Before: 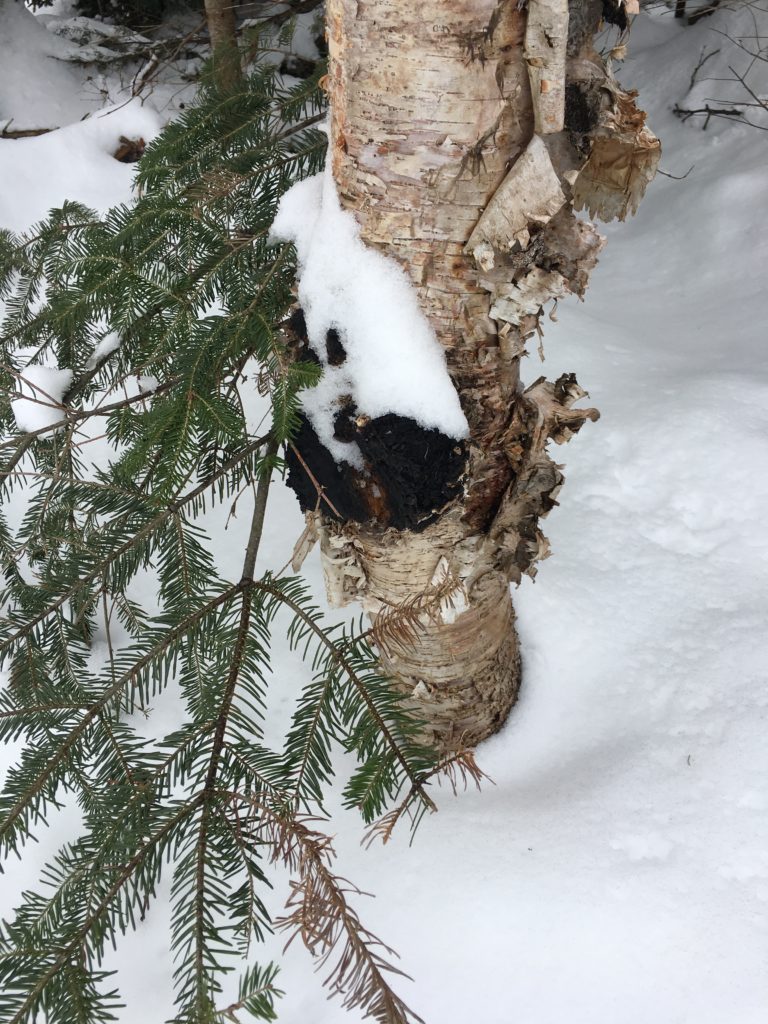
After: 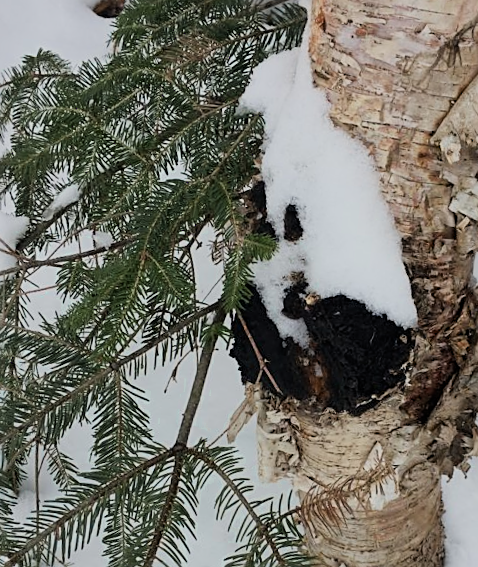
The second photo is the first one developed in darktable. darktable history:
crop and rotate: angle -6.04°, left 2.135%, top 6.653%, right 27.171%, bottom 30.473%
filmic rgb: black relative exposure -16 EV, white relative exposure 6.1 EV, hardness 5.22, color science v6 (2022)
sharpen: on, module defaults
color zones: curves: ch0 [(0.25, 0.5) (0.423, 0.5) (0.443, 0.5) (0.521, 0.756) (0.568, 0.5) (0.576, 0.5) (0.75, 0.5)]; ch1 [(0.25, 0.5) (0.423, 0.5) (0.443, 0.5) (0.539, 0.873) (0.624, 0.565) (0.631, 0.5) (0.75, 0.5)]
